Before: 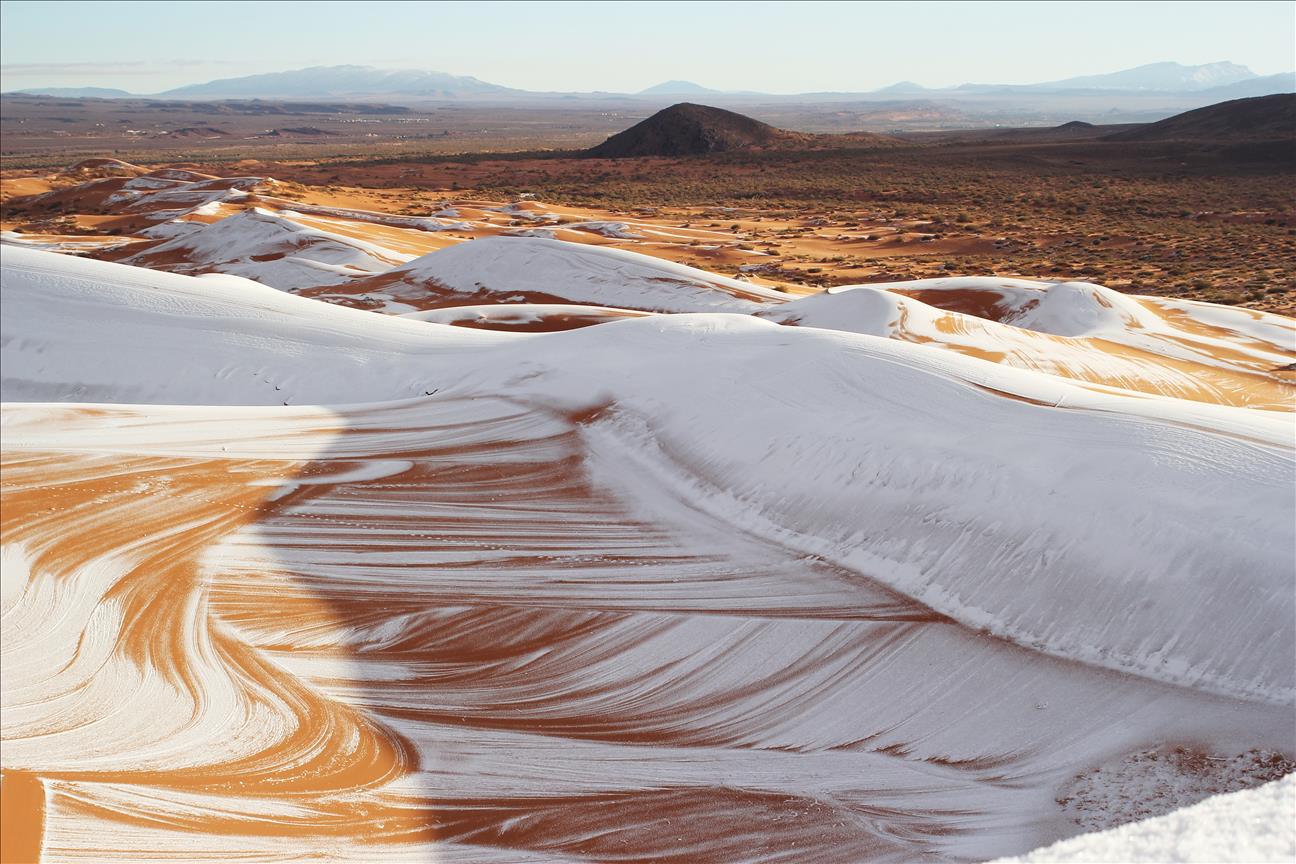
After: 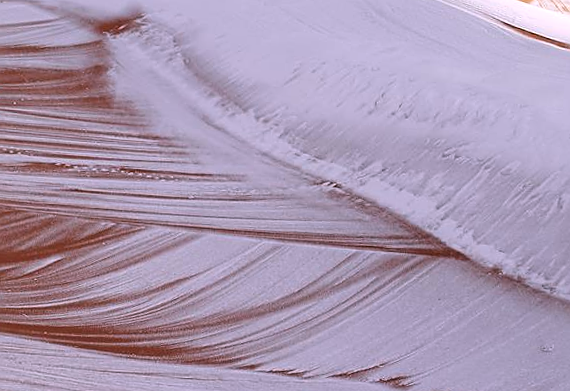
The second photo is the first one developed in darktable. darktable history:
crop: left 37.221%, top 45.169%, right 20.63%, bottom 13.777%
sharpen: on, module defaults
rotate and perspective: rotation 4.1°, automatic cropping off
white balance: red 1.066, blue 1.119
